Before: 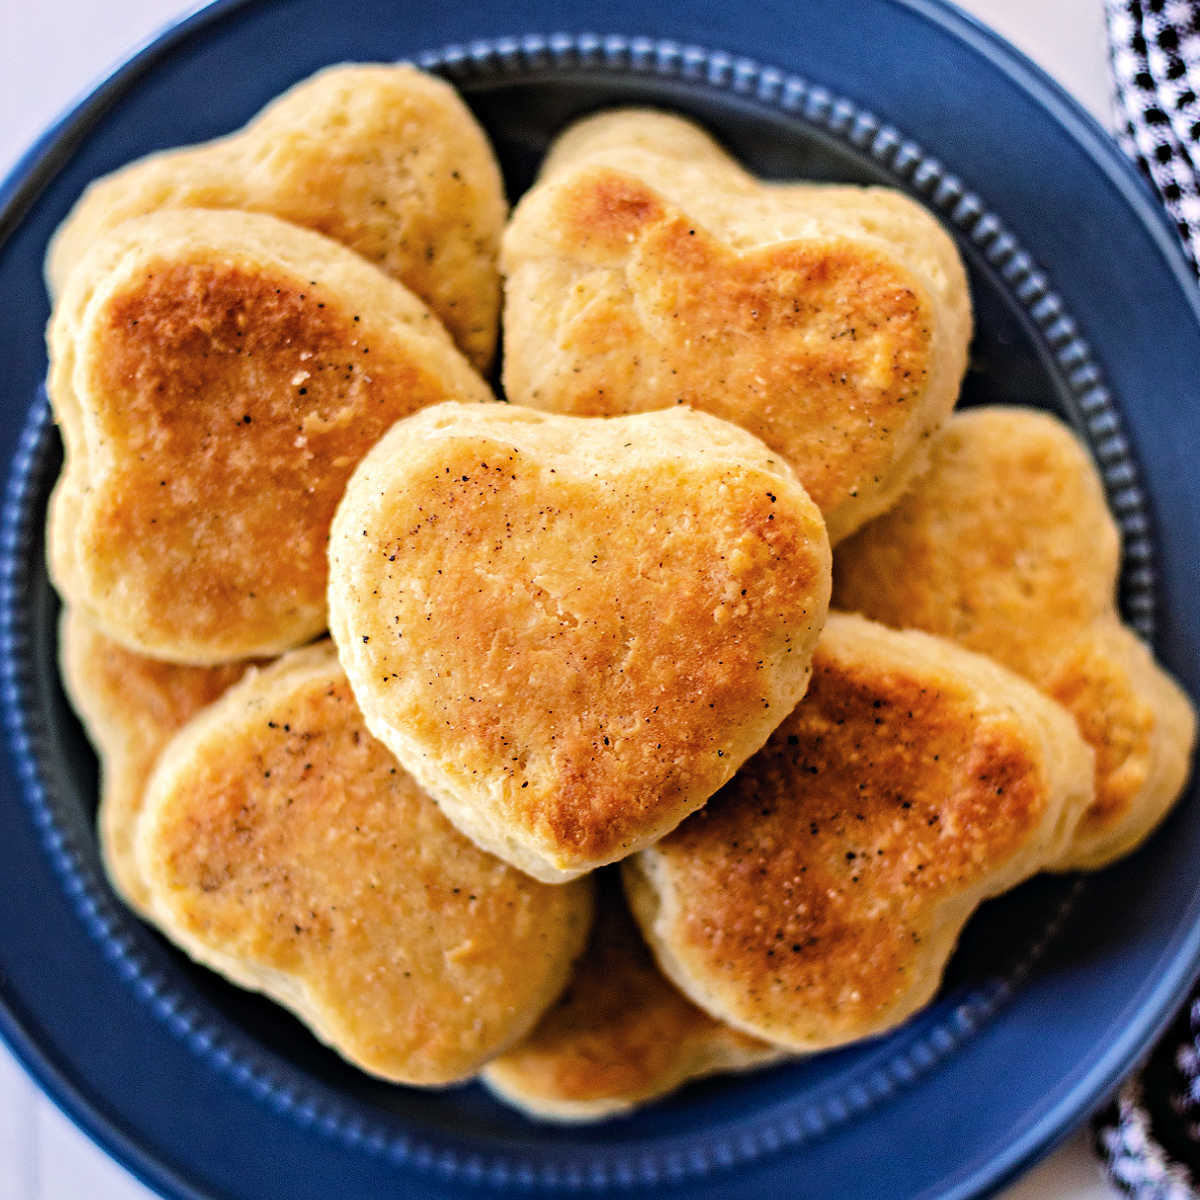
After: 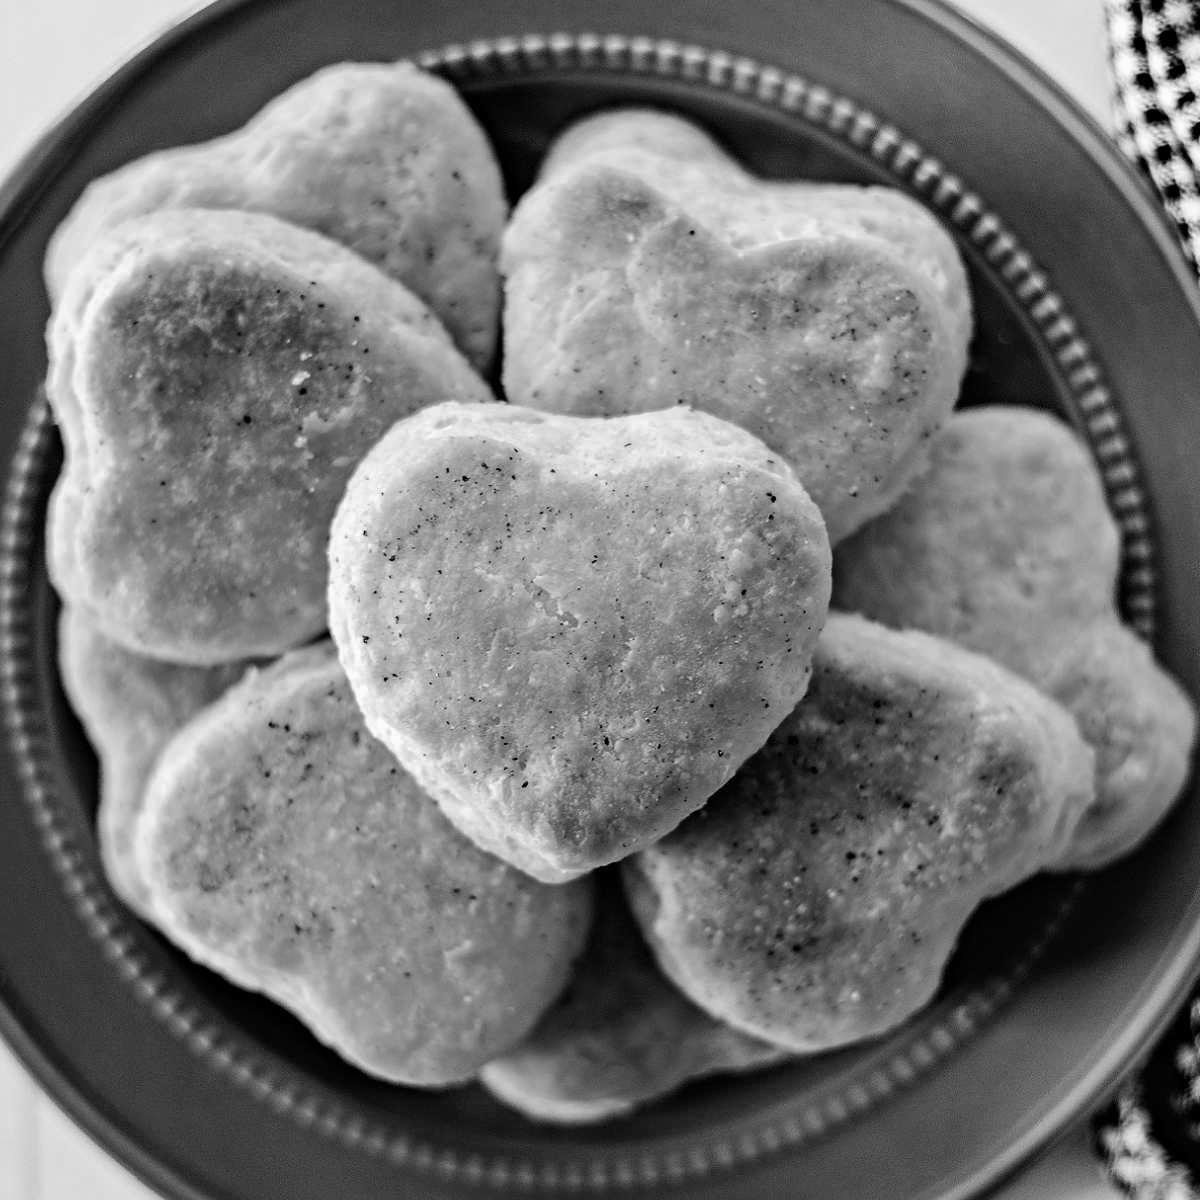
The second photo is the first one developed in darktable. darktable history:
color calibration: output gray [0.267, 0.423, 0.261, 0], illuminant custom, x 0.373, y 0.388, temperature 4255.26 K
